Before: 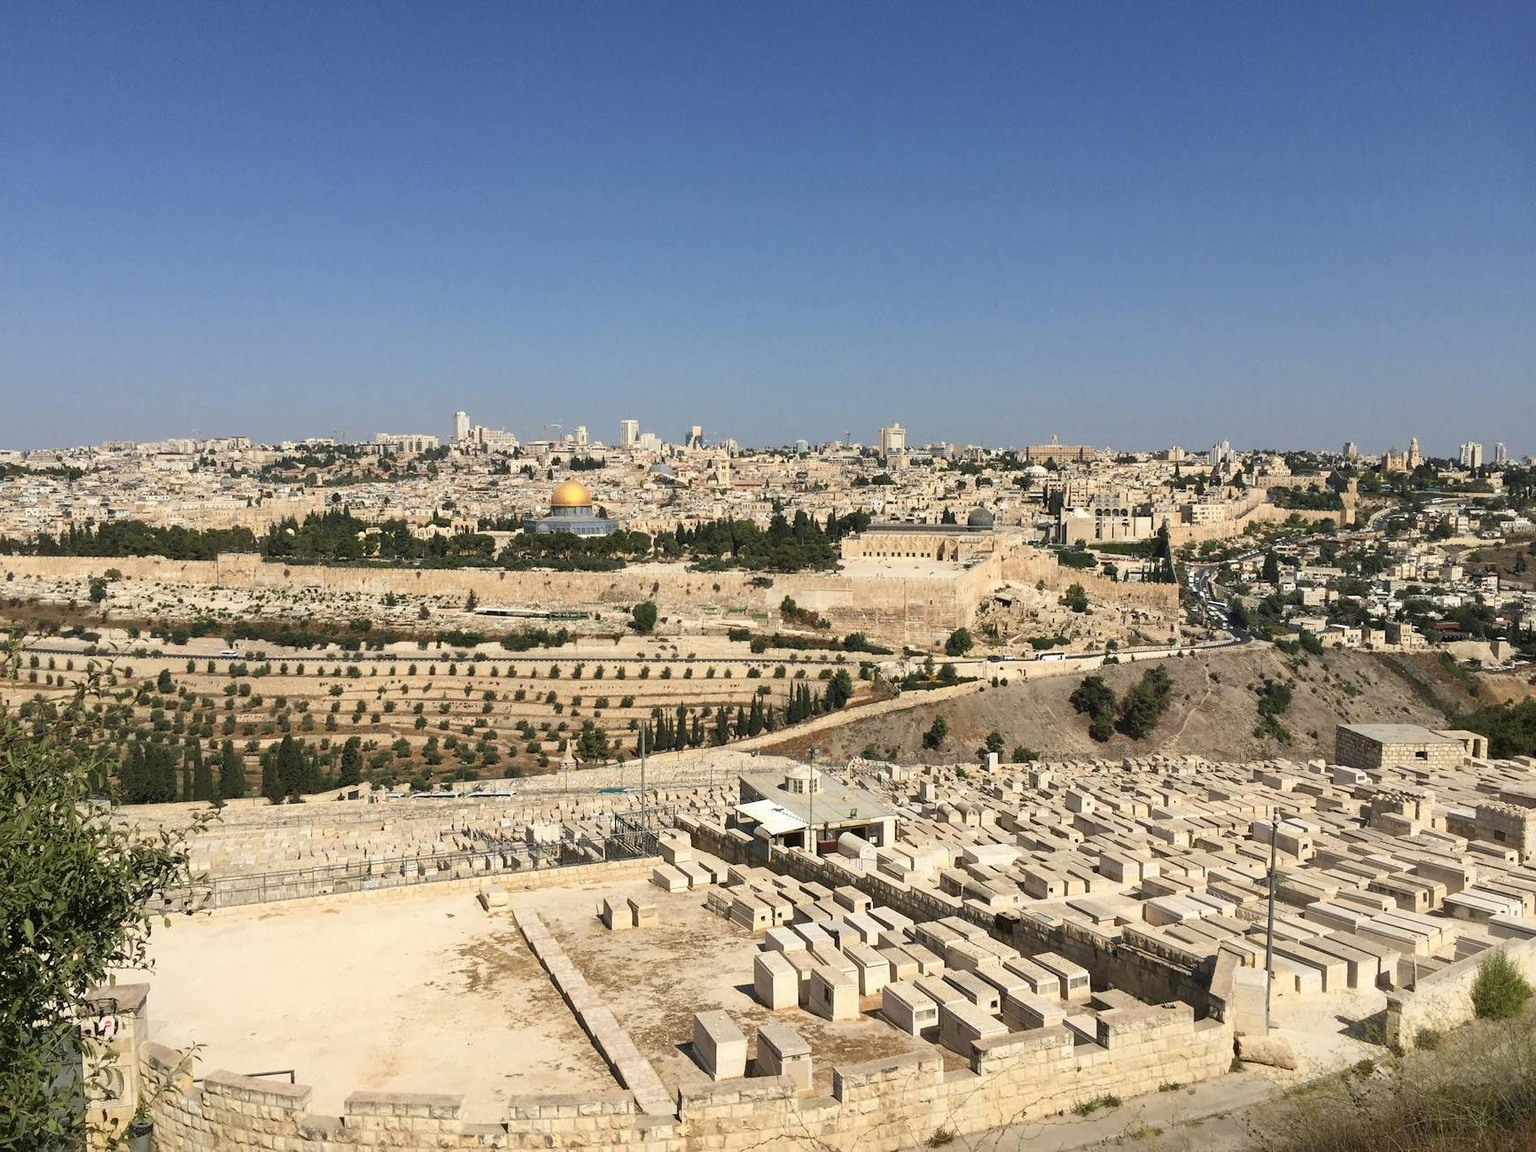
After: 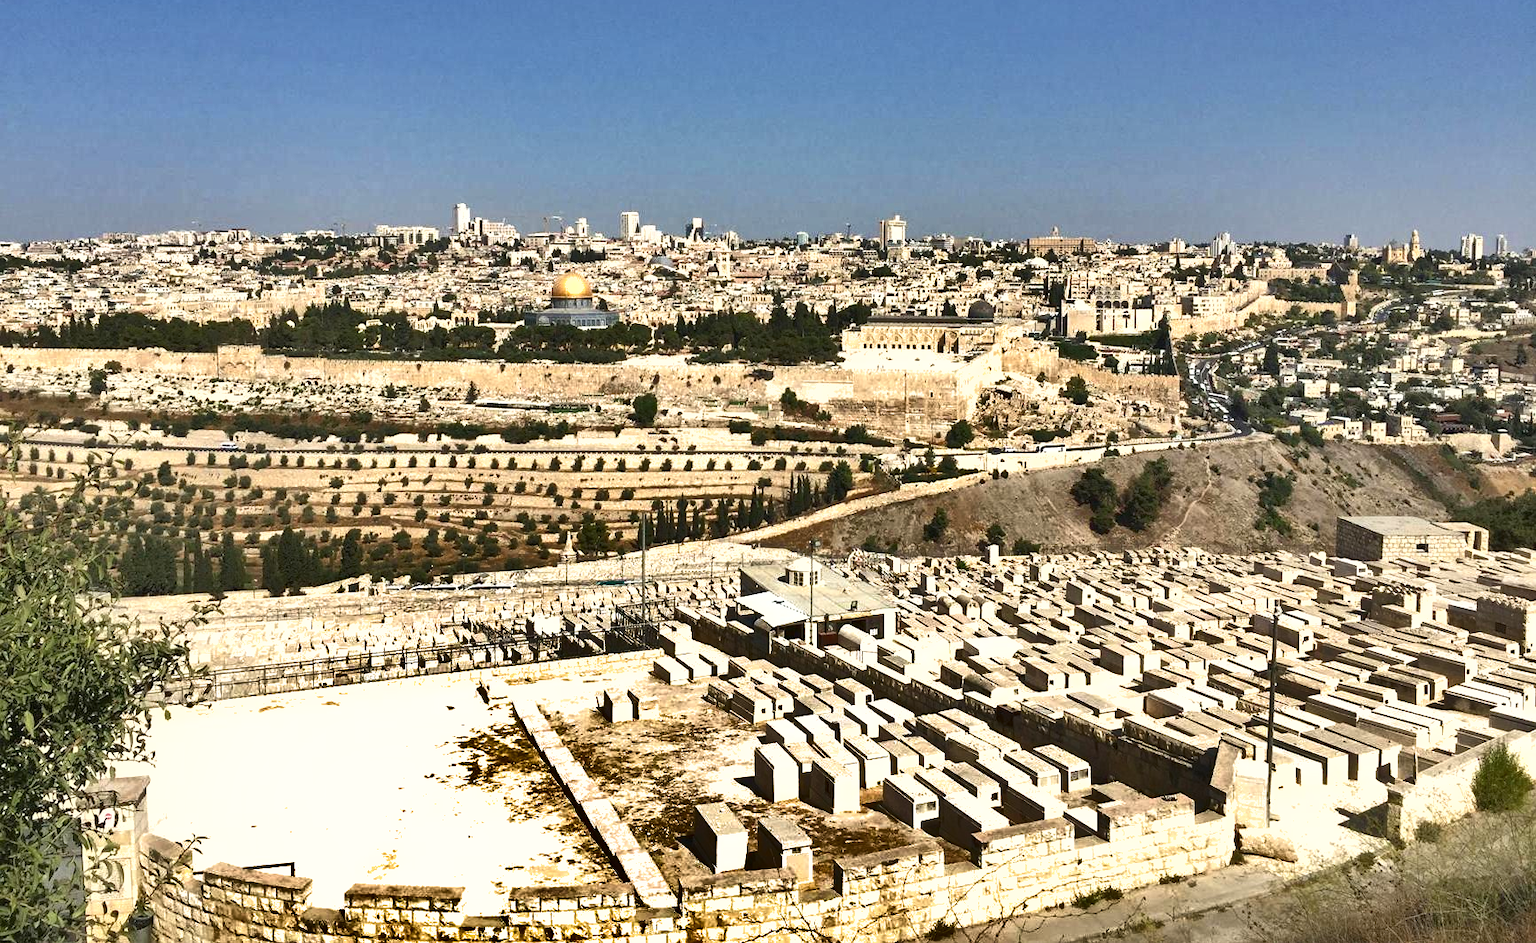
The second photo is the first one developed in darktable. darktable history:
shadows and highlights: shadows 24.66, highlights -79.47, soften with gaussian
crop and rotate: top 18.141%
exposure: exposure 0.632 EV, compensate highlight preservation false
